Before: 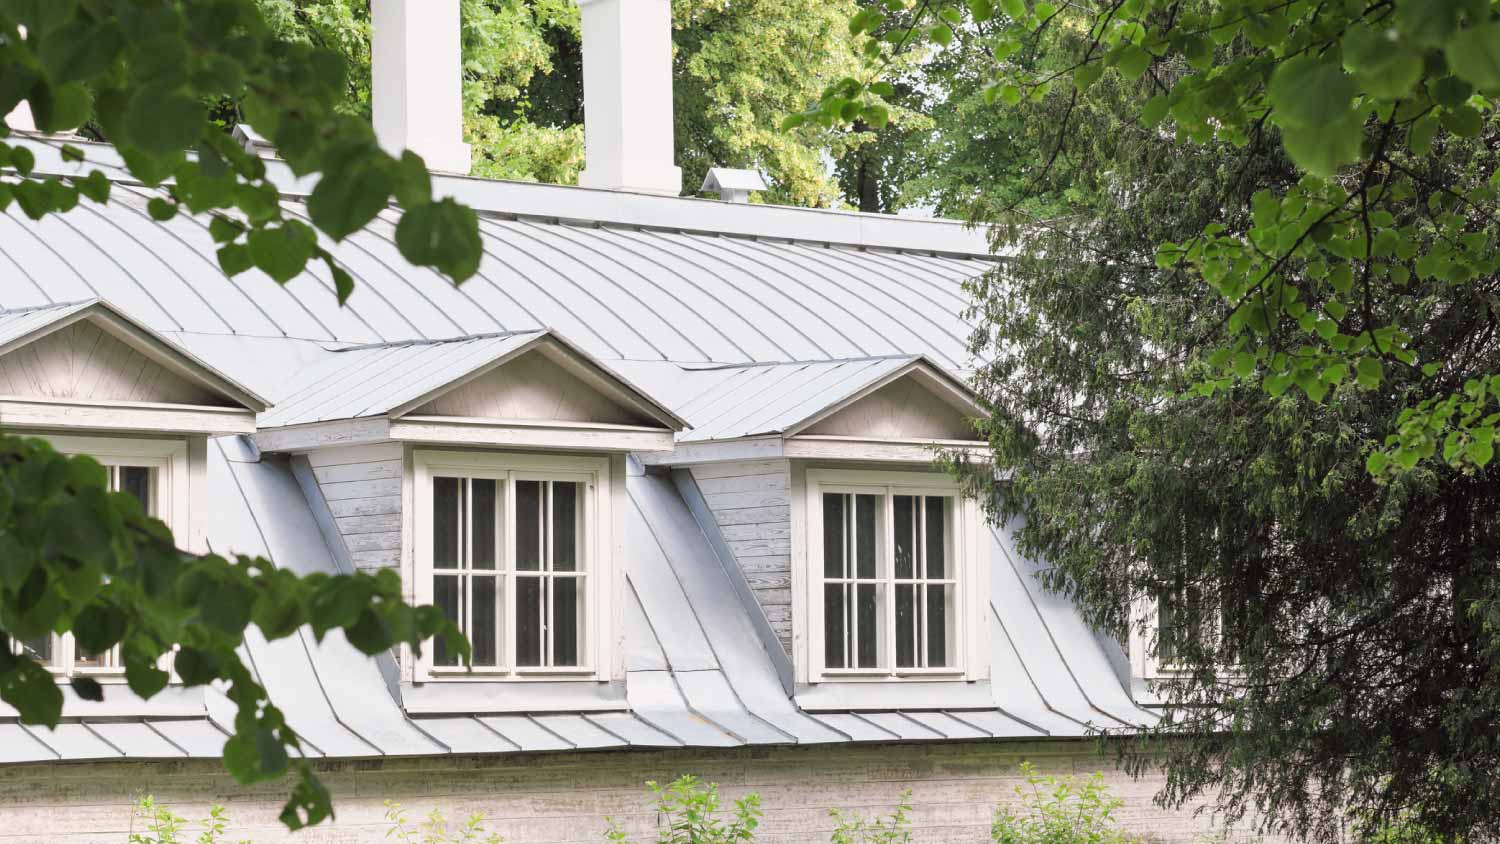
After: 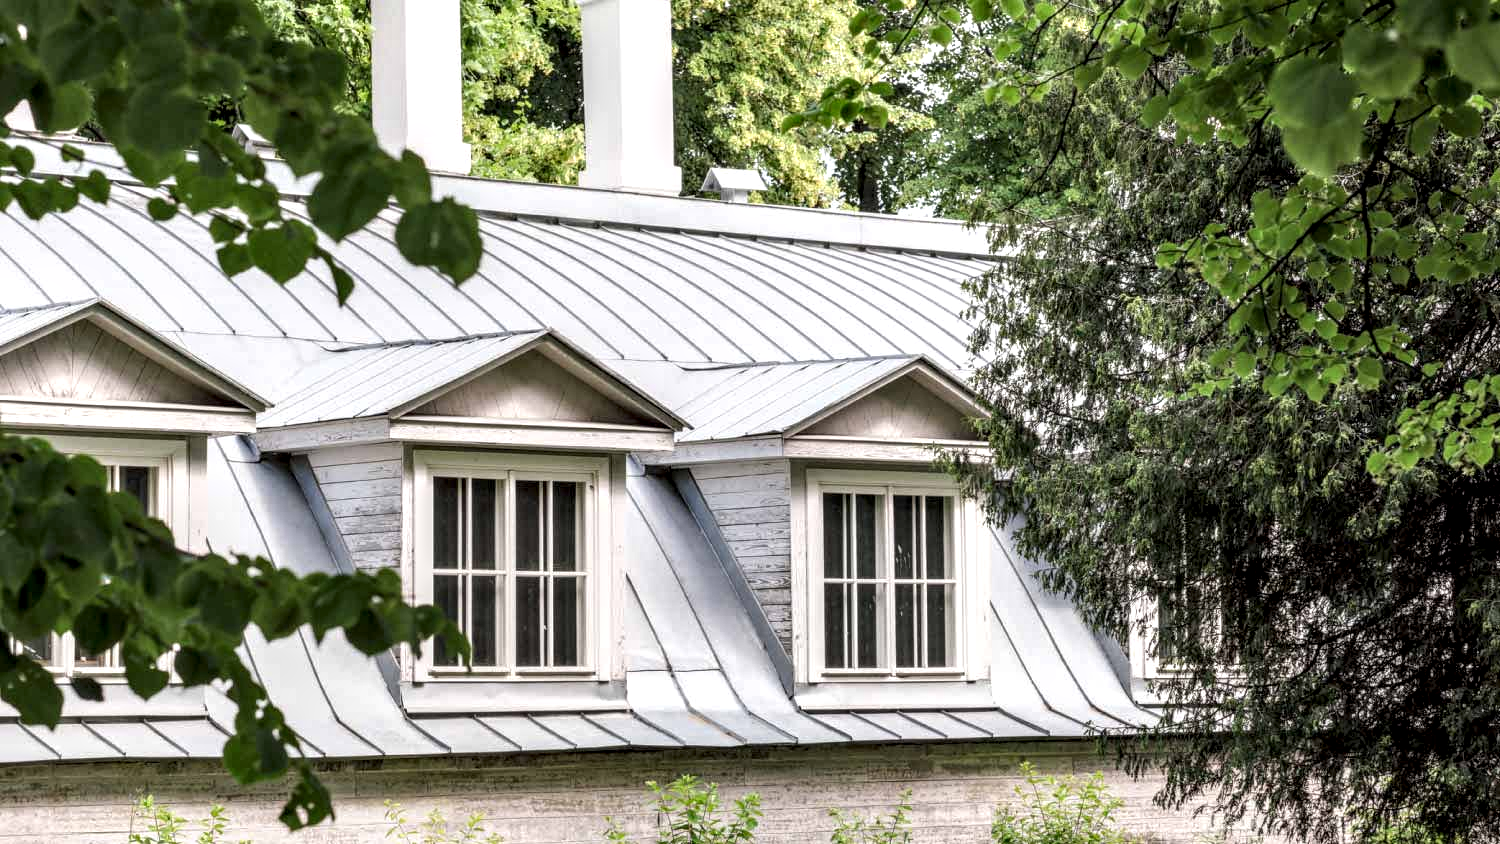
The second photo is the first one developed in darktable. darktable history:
local contrast: highlights 17%, detail 186%
